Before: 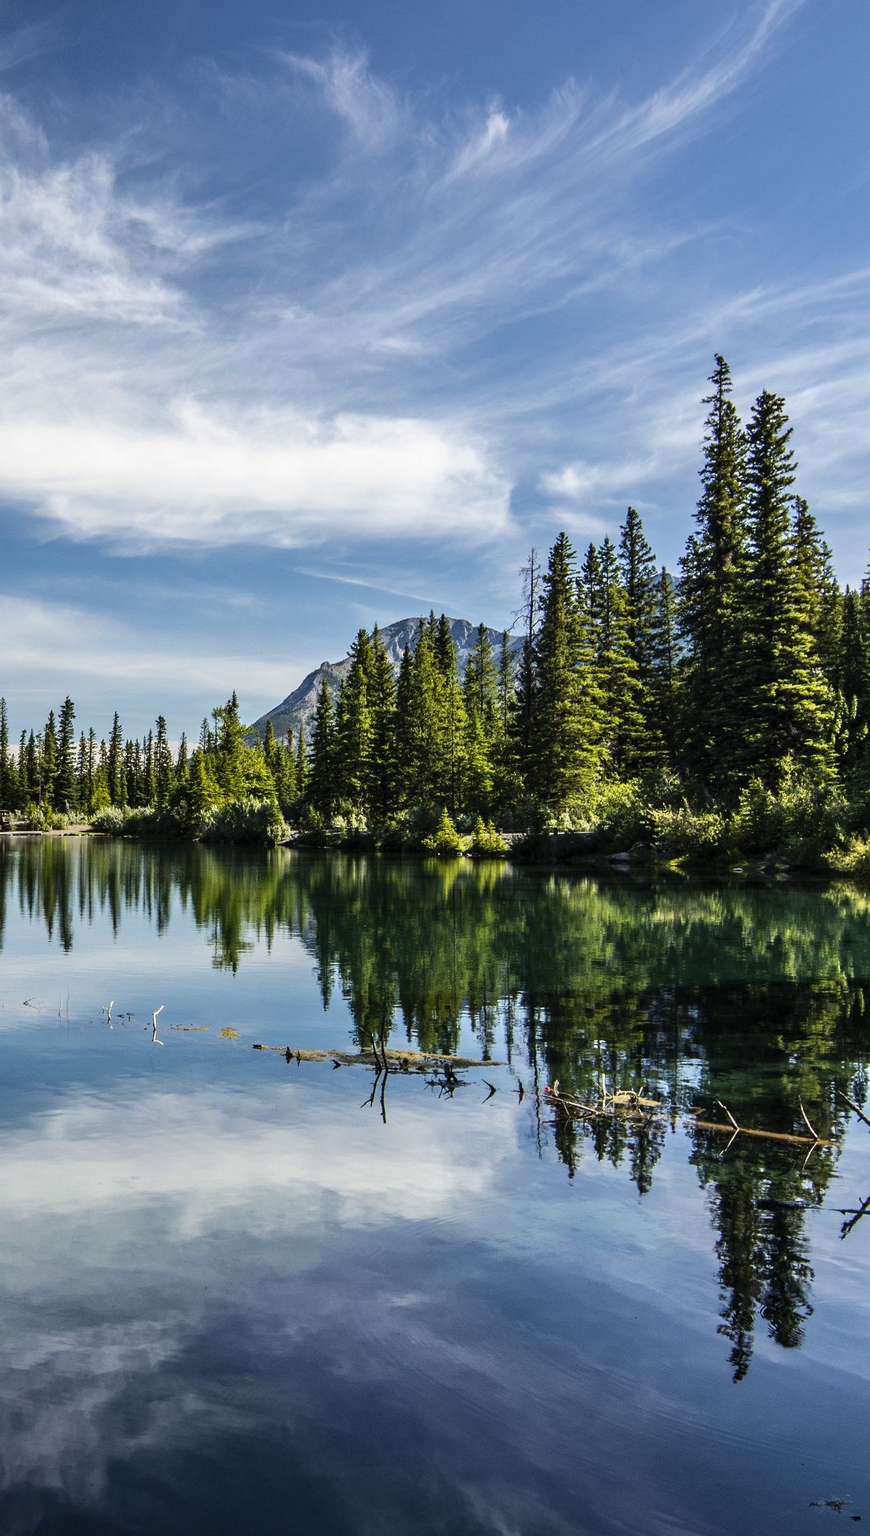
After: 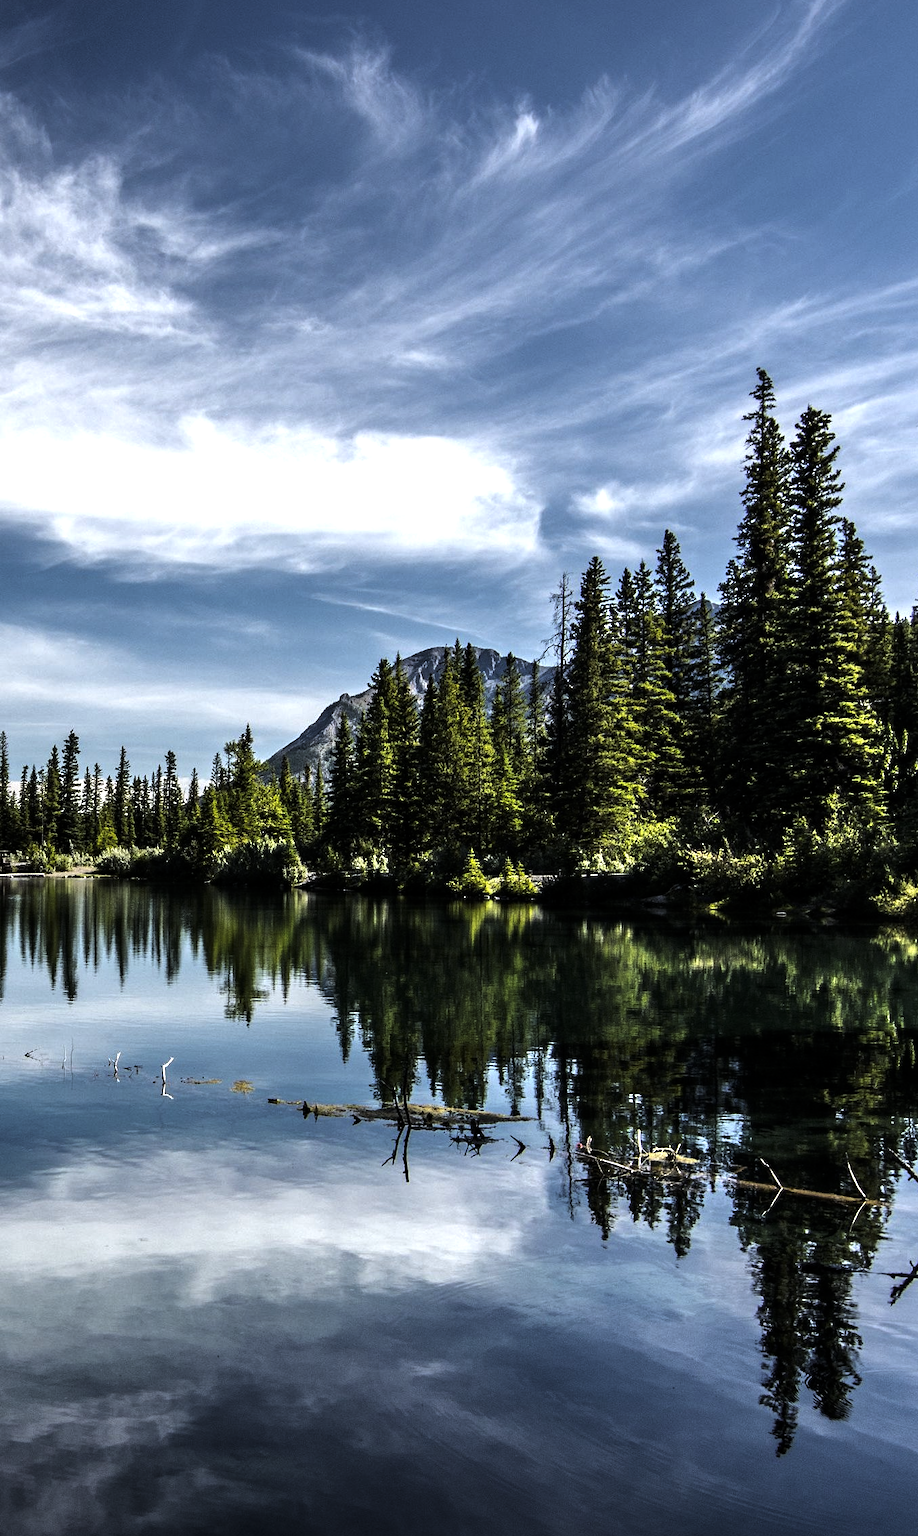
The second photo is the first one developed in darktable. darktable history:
crop: top 0.448%, right 0.264%, bottom 5.045%
white balance: red 0.98, blue 1.034
levels: levels [0, 0.618, 1]
exposure: black level correction 0.001, exposure 0.5 EV, compensate exposure bias true, compensate highlight preservation false
